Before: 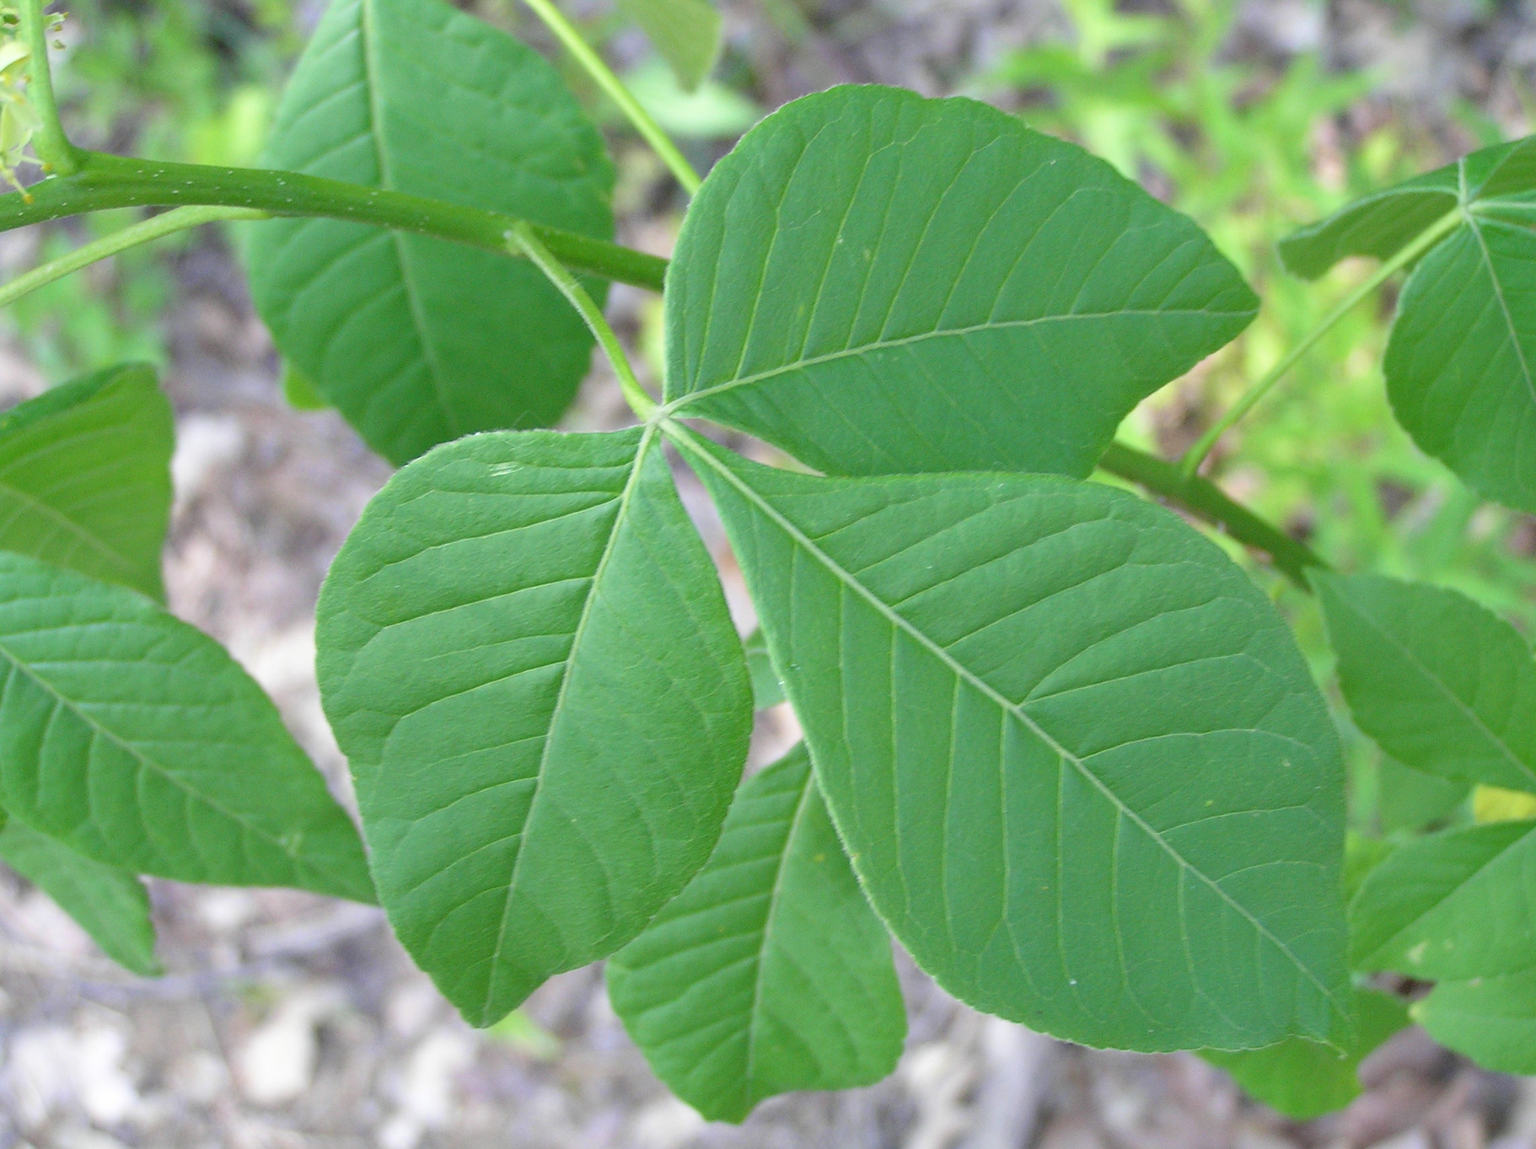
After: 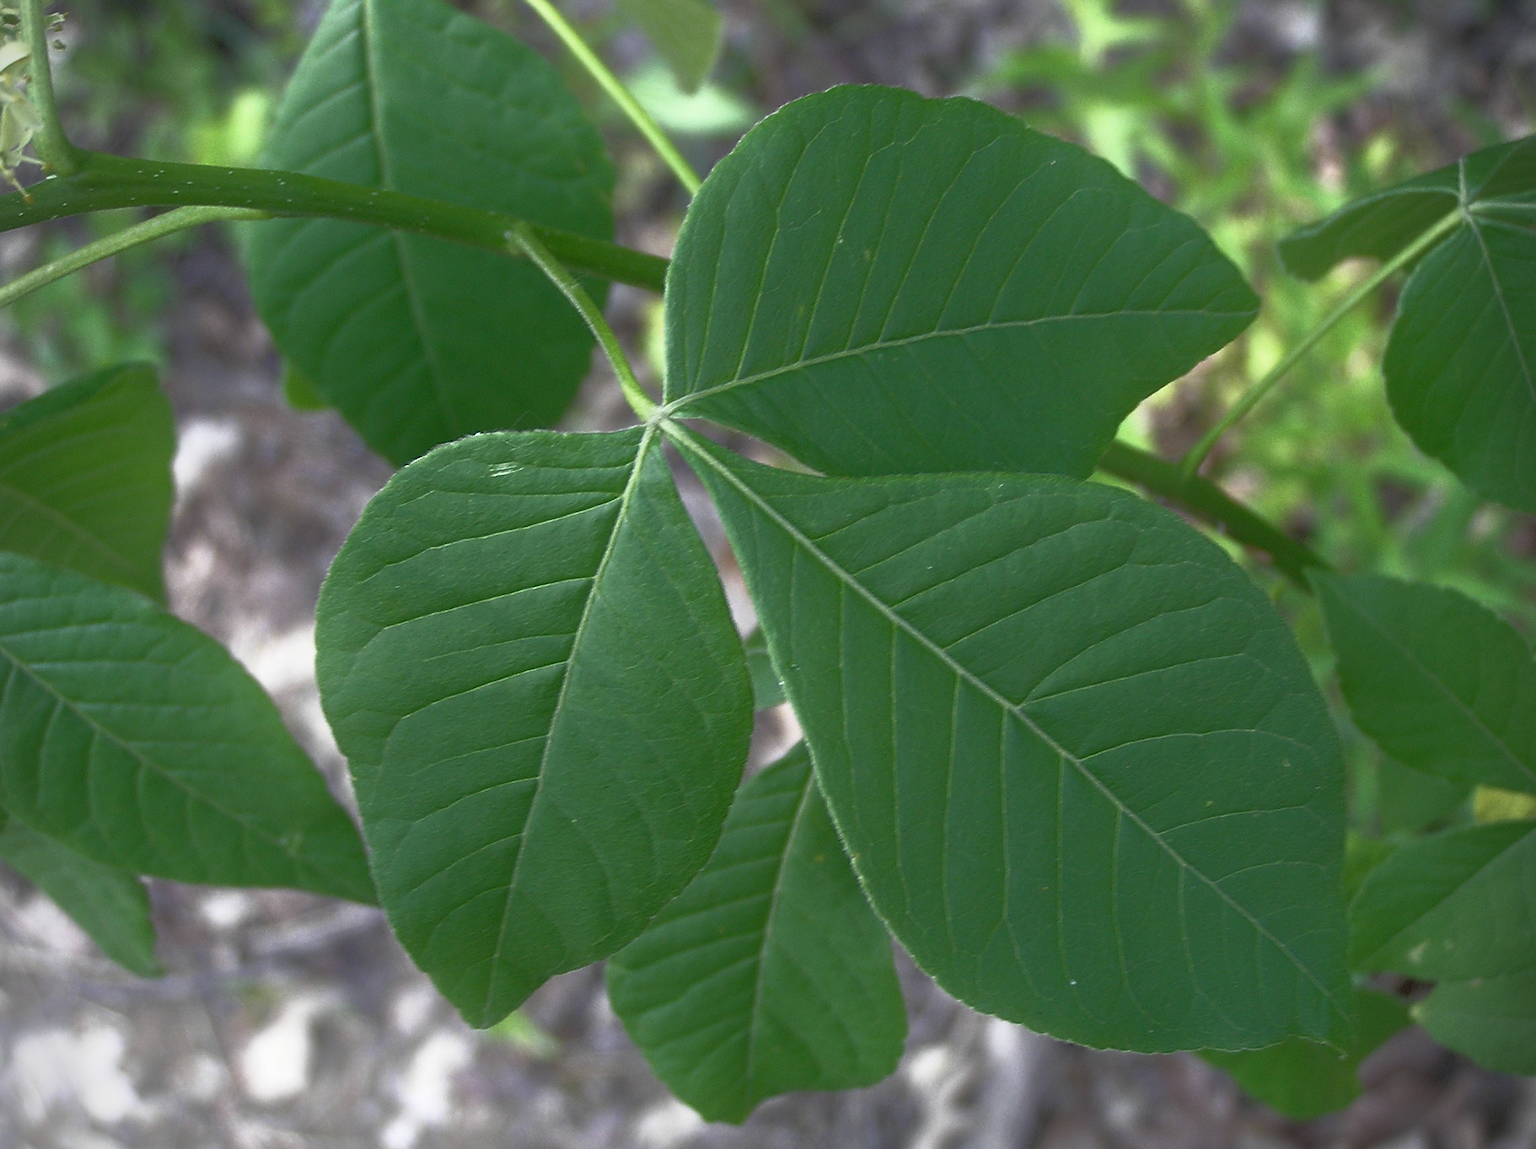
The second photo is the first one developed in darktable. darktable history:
bloom: on, module defaults
vignetting: fall-off start 91.19%
base curve: curves: ch0 [(0, 0) (0.564, 0.291) (0.802, 0.731) (1, 1)]
sharpen: on, module defaults
